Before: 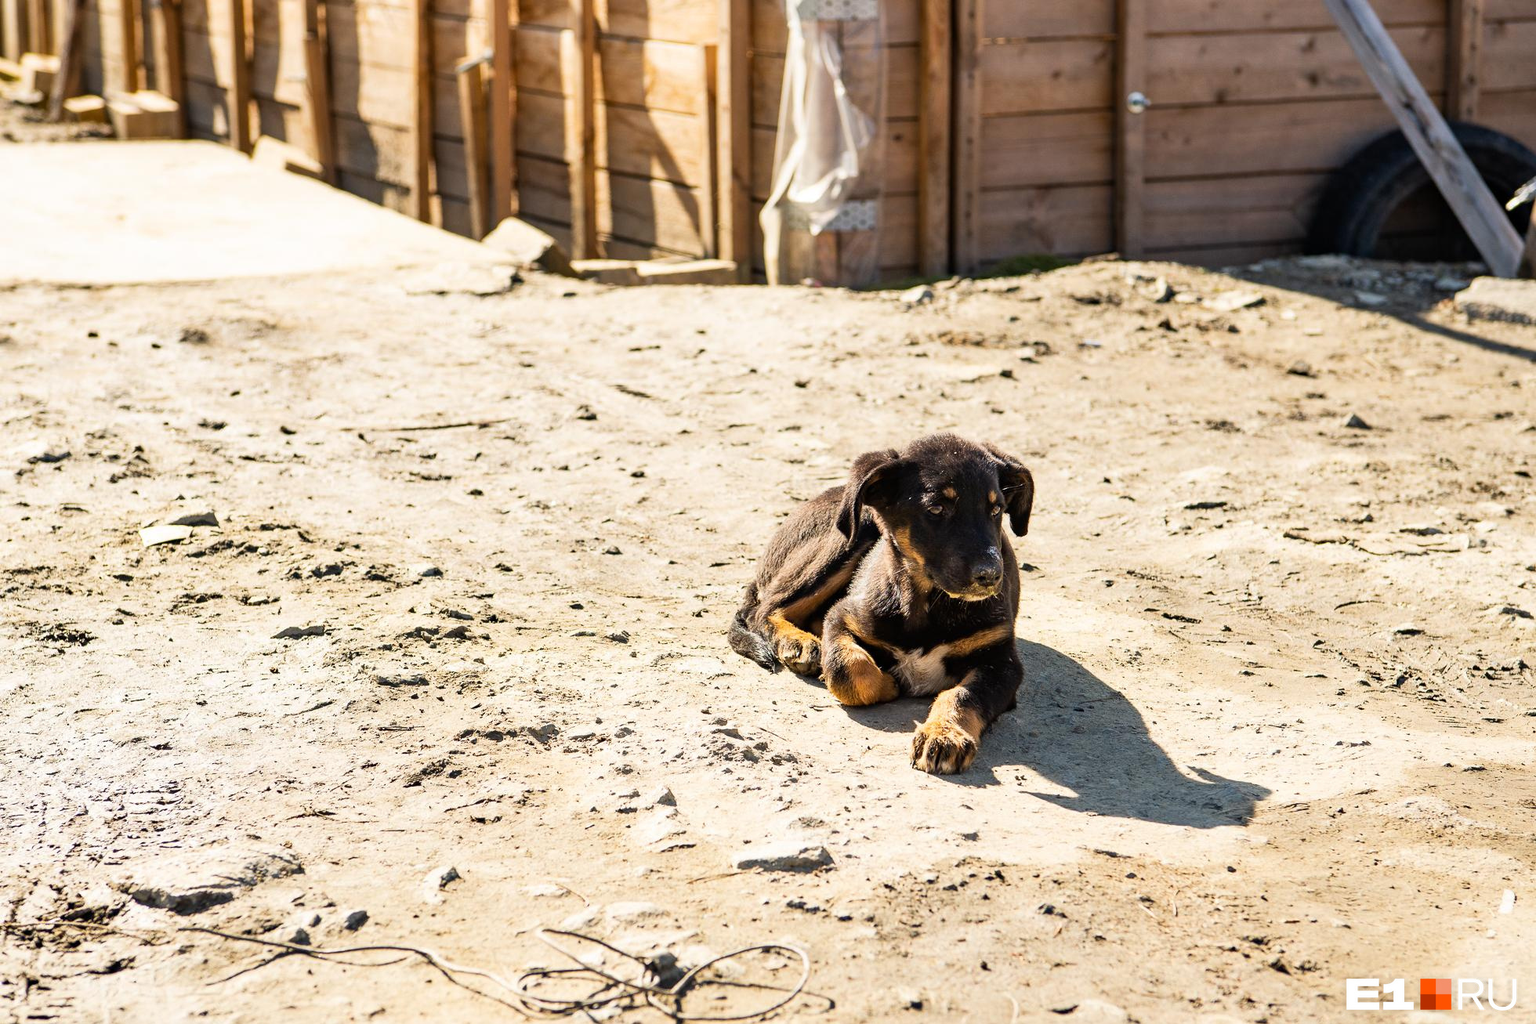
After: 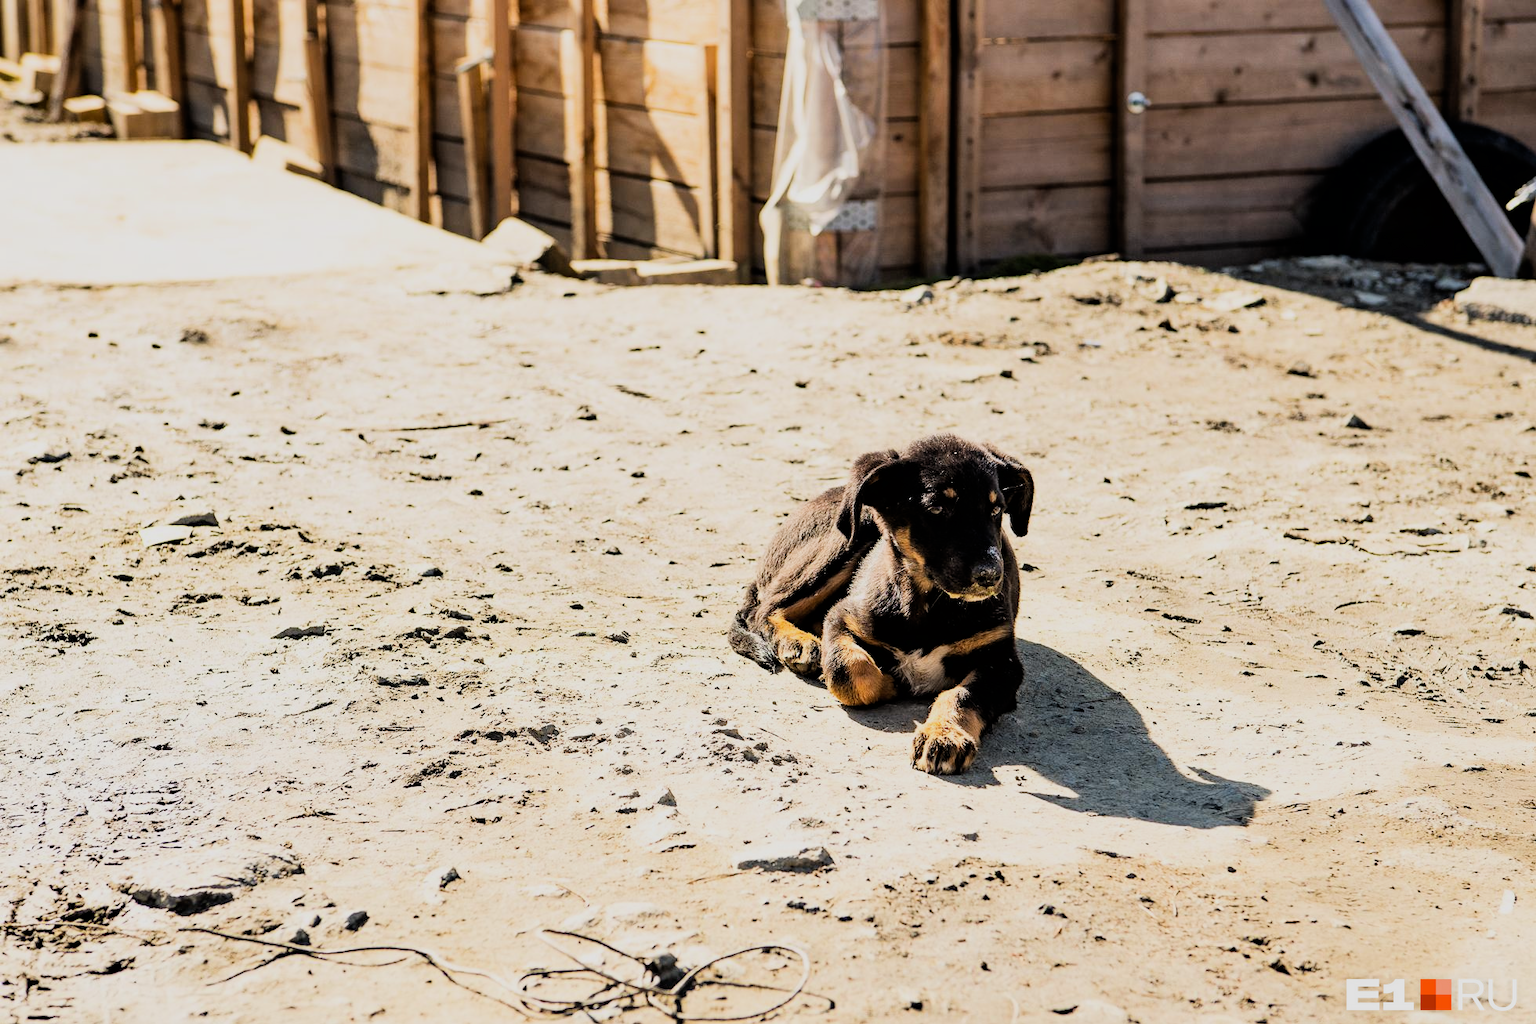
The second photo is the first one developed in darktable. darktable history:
filmic rgb: black relative exposure -7.5 EV, white relative exposure 5 EV, hardness 3.33, contrast 1.298
